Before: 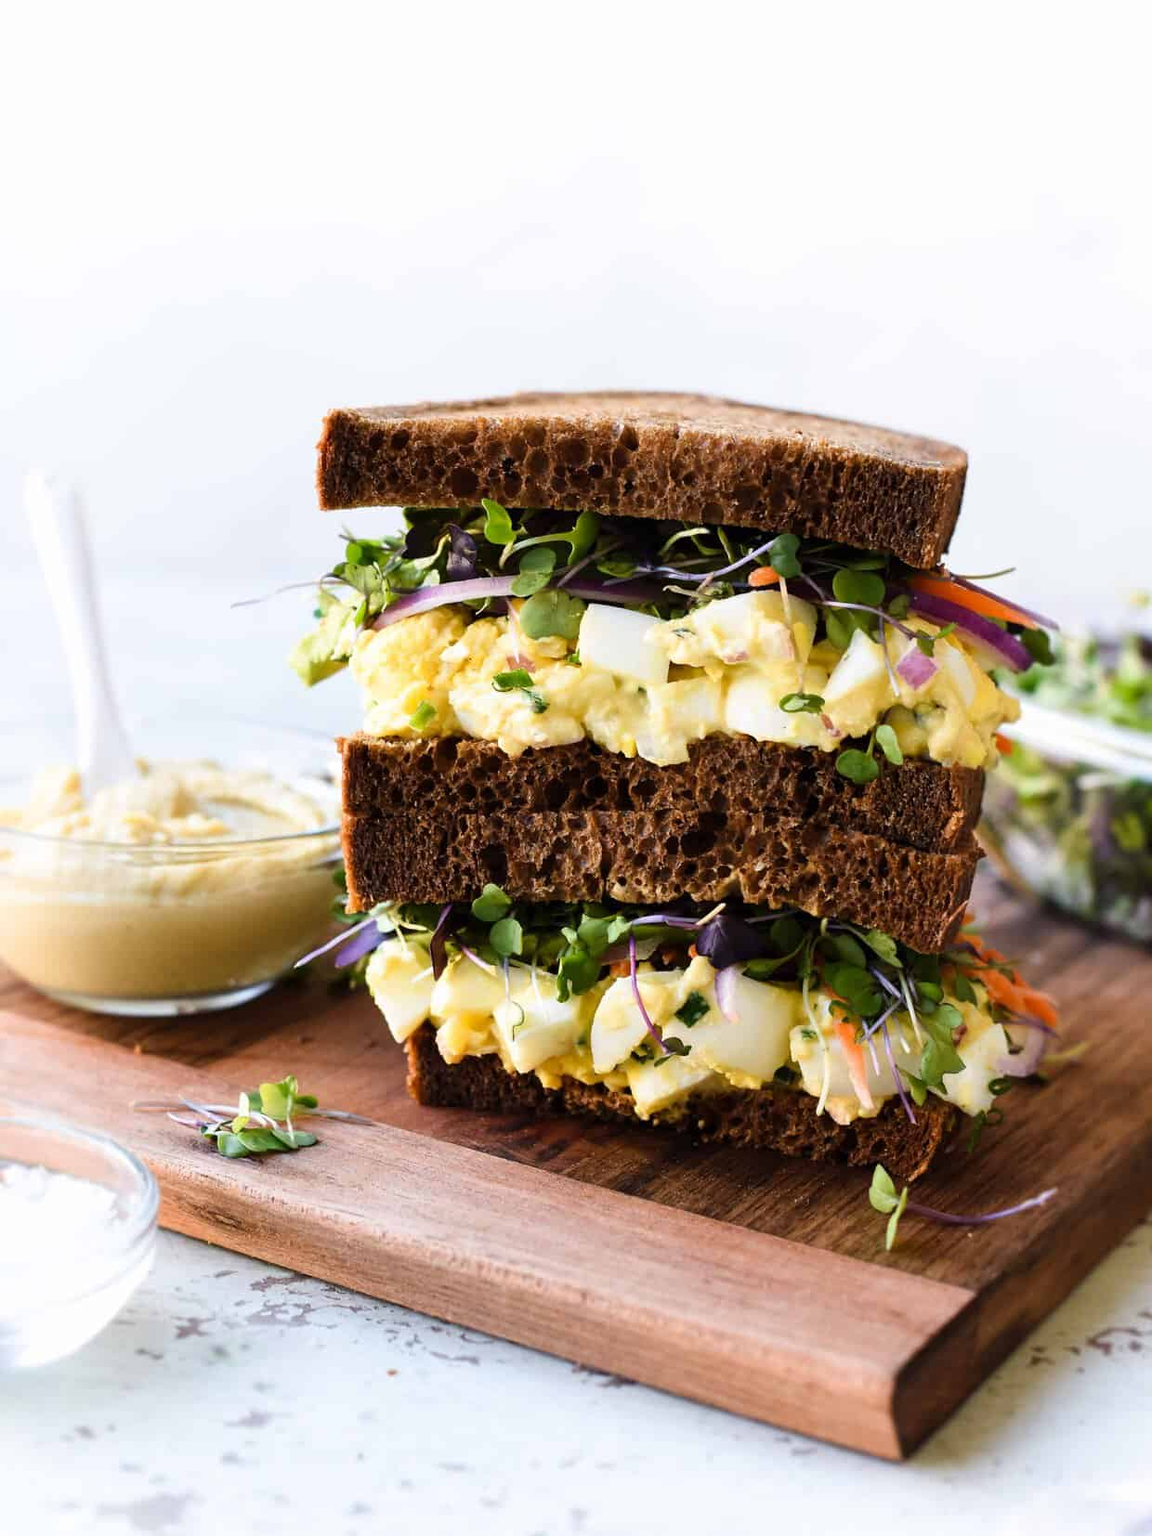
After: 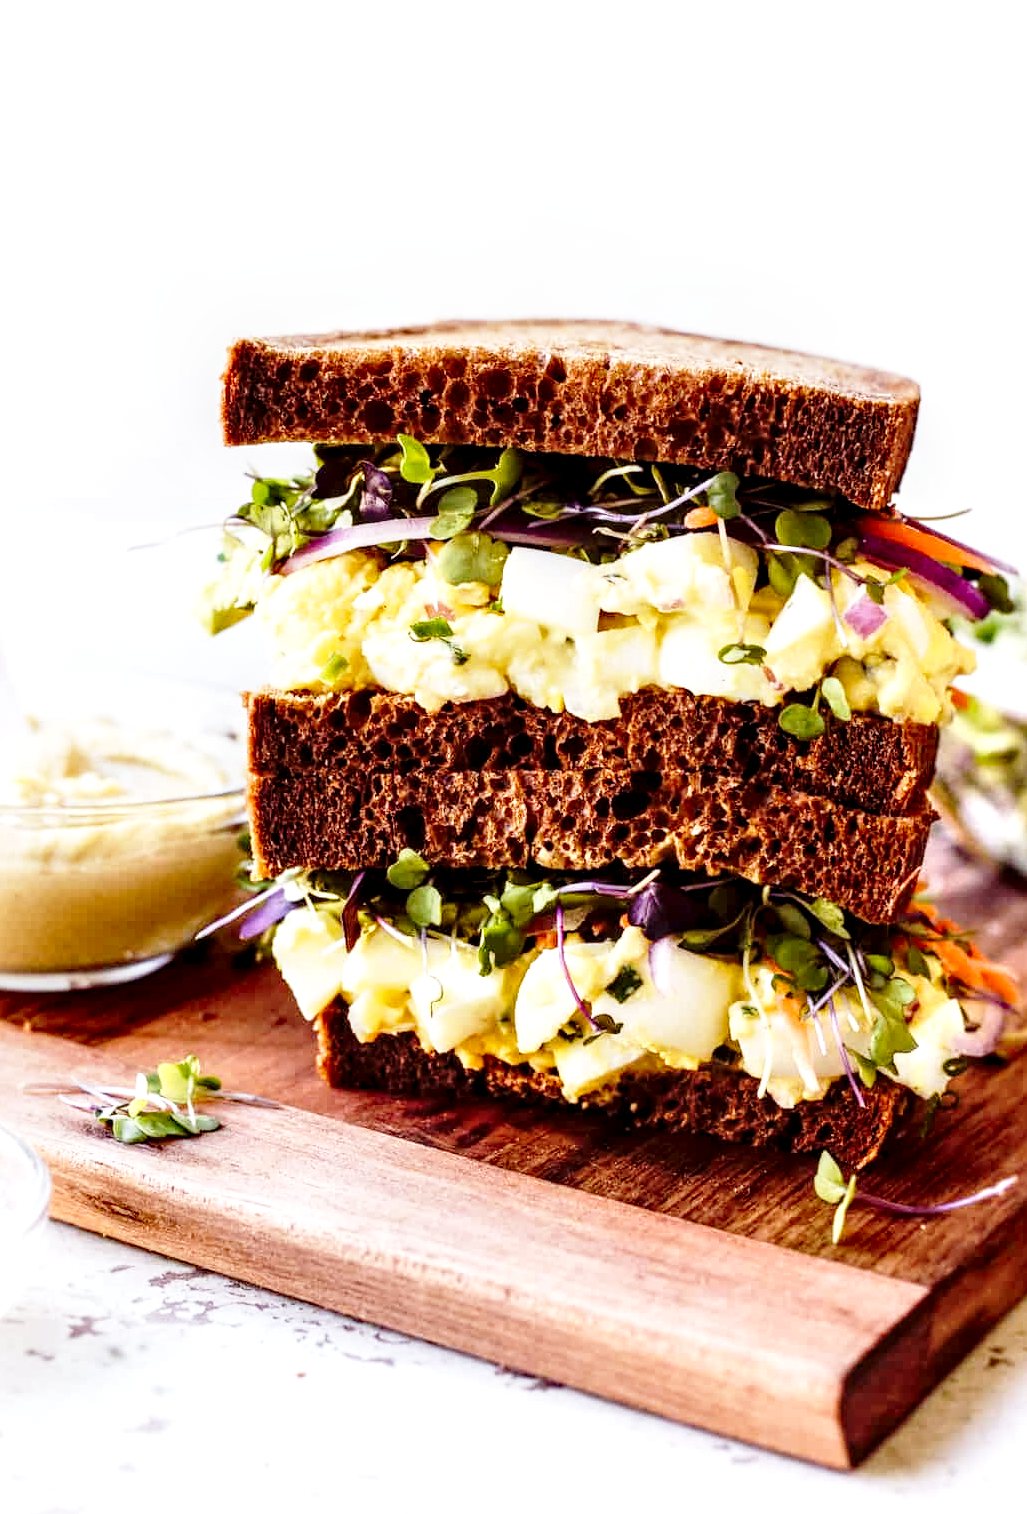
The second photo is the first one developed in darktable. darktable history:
crop: left 9.807%, top 6.259%, right 7.334%, bottom 2.177%
base curve: curves: ch0 [(0, 0) (0.028, 0.03) (0.121, 0.232) (0.46, 0.748) (0.859, 0.968) (1, 1)], preserve colors none
local contrast: highlights 60%, shadows 60%, detail 160%
rgb levels: mode RGB, independent channels, levels [[0, 0.474, 1], [0, 0.5, 1], [0, 0.5, 1]]
